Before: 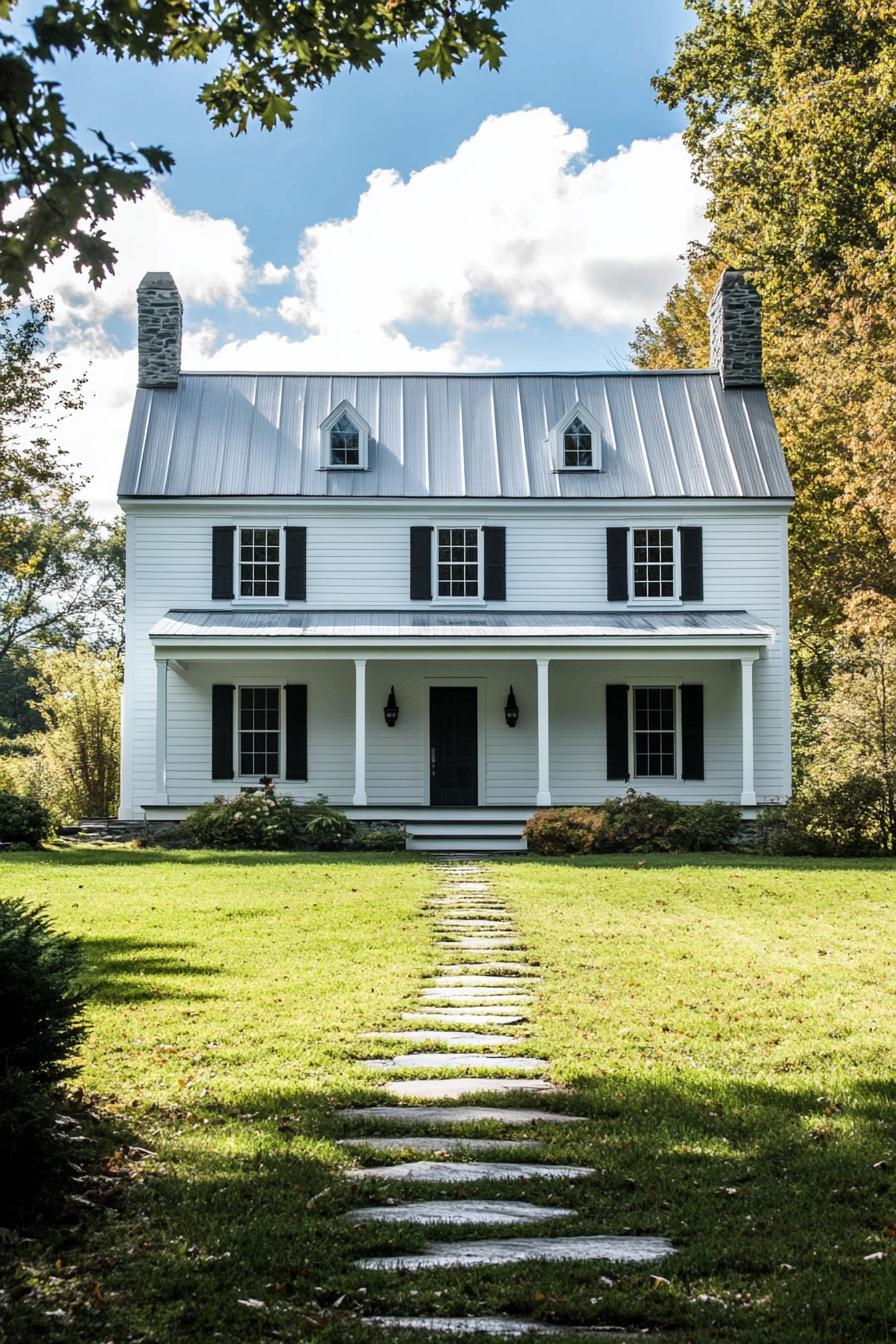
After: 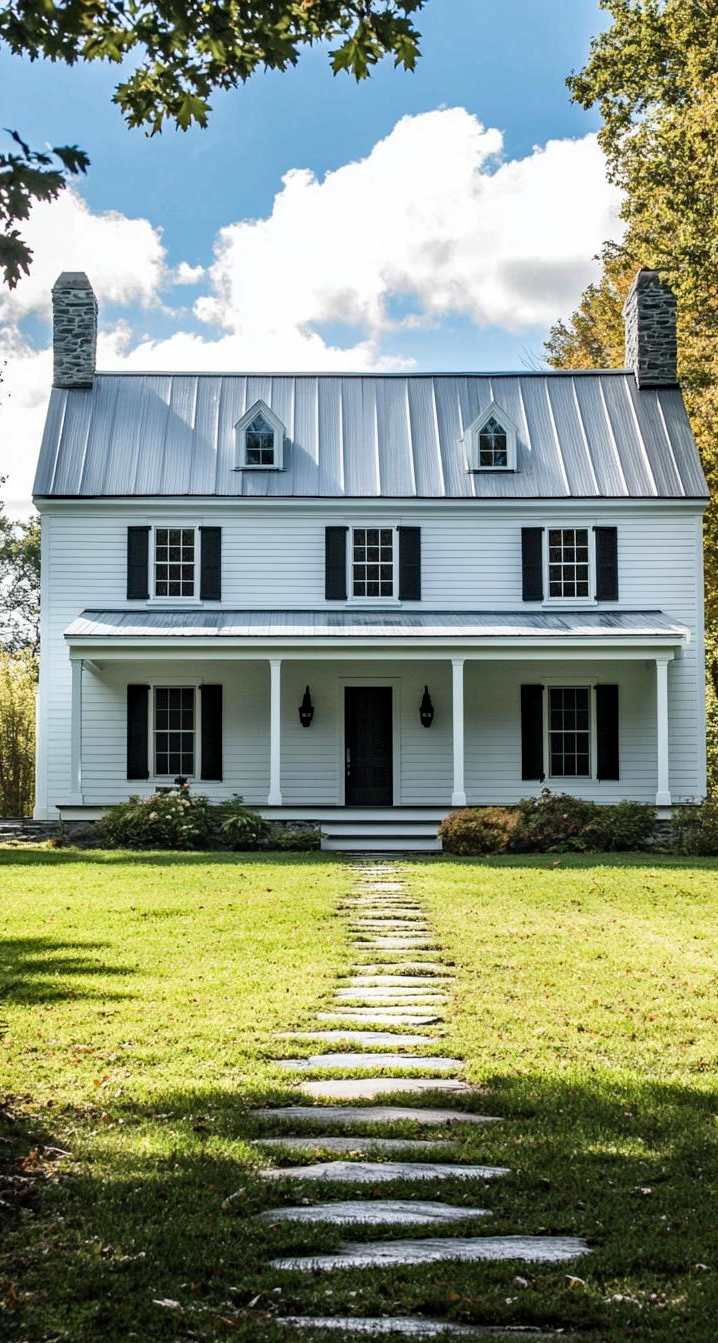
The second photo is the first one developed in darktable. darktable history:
crop and rotate: left 9.597%, right 10.195%
haze removal: compatibility mode true, adaptive false
